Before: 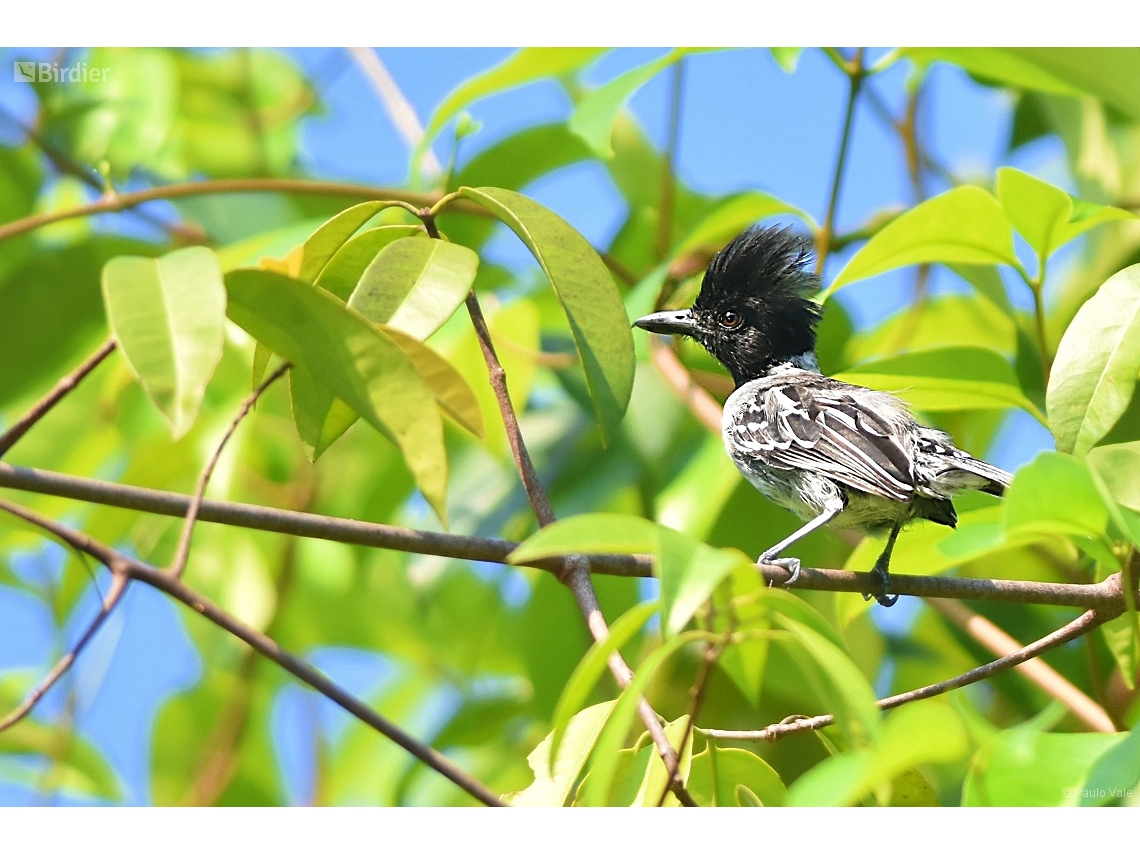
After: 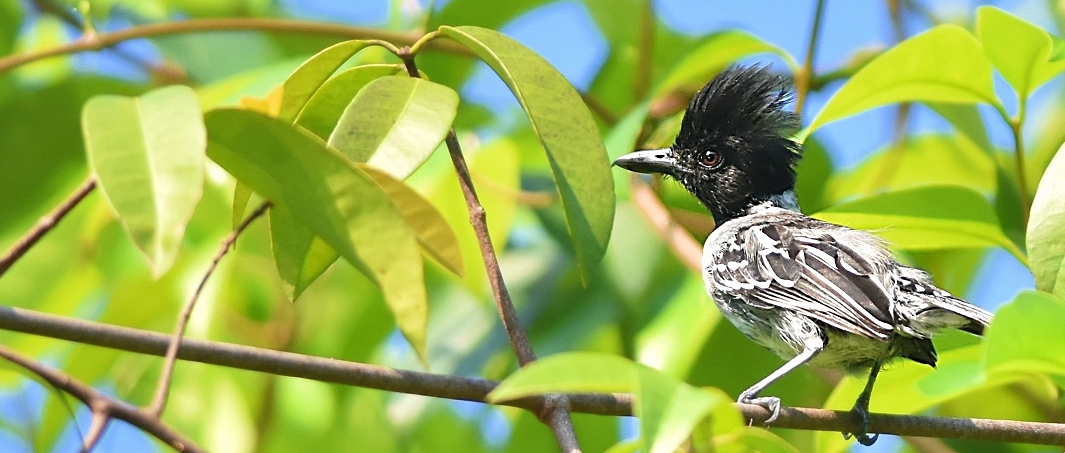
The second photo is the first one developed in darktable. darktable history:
crop: left 1.828%, top 18.937%, right 4.741%, bottom 27.981%
